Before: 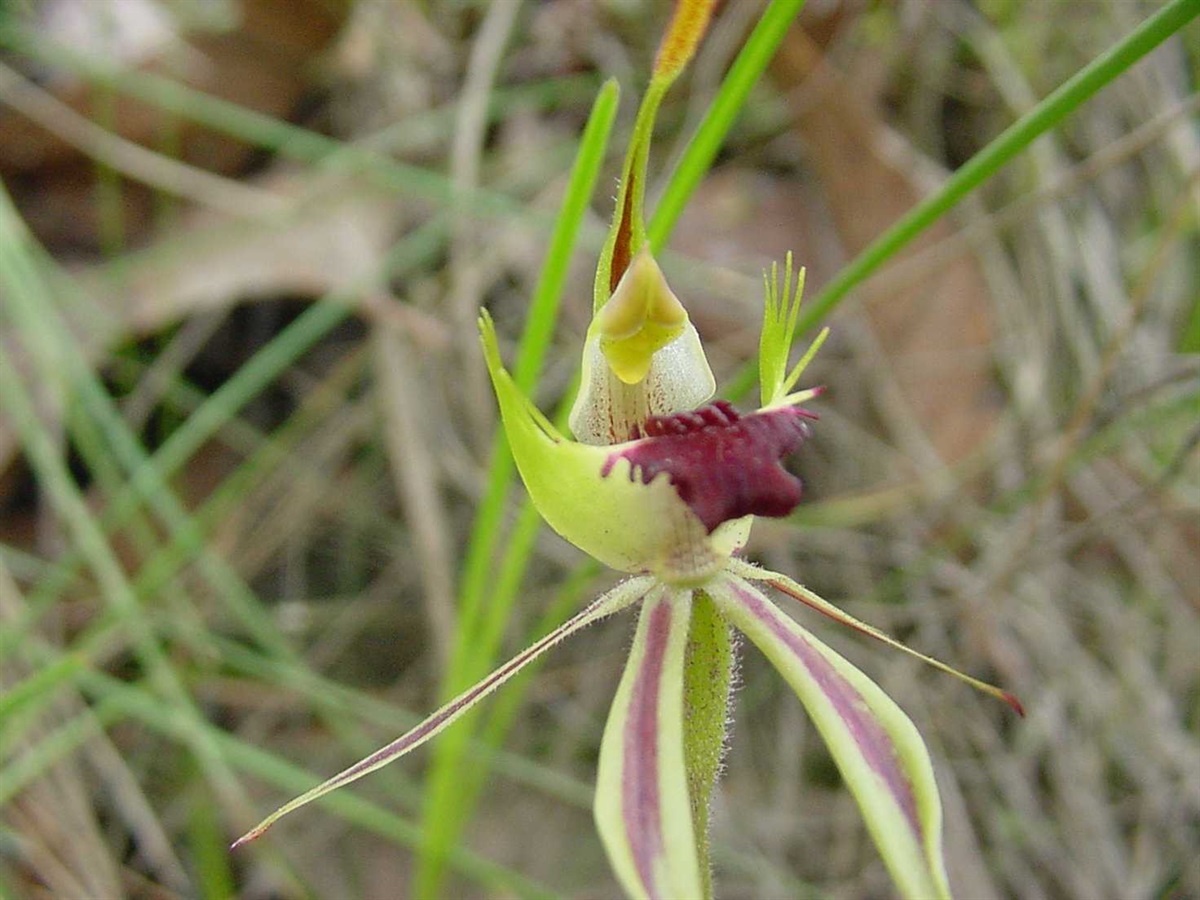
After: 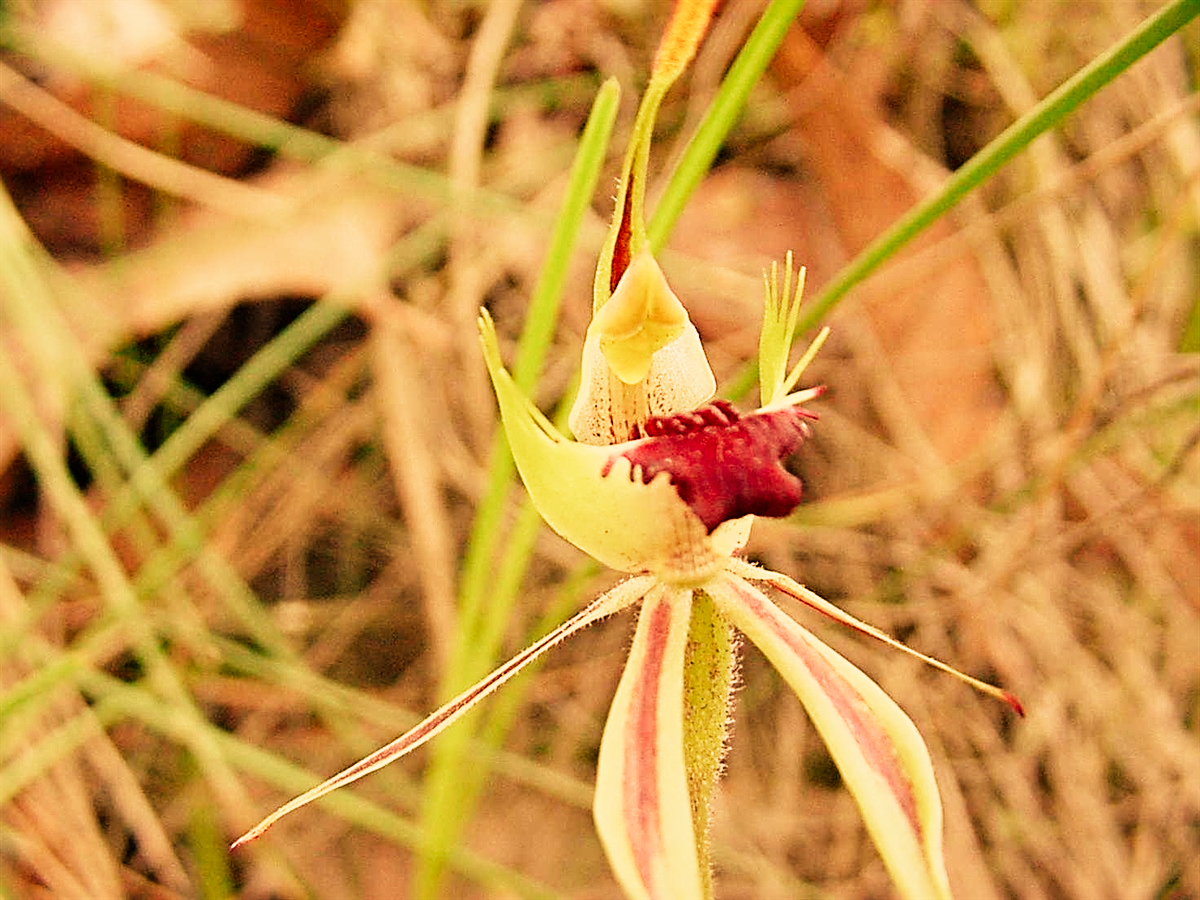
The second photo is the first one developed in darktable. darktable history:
sigmoid: contrast 1.7, skew 0.1, preserve hue 0%, red attenuation 0.1, red rotation 0.035, green attenuation 0.1, green rotation -0.017, blue attenuation 0.15, blue rotation -0.052, base primaries Rec2020
exposure: exposure 0.4 EV, compensate highlight preservation false
white balance: red 1.467, blue 0.684
color balance: mode lift, gamma, gain (sRGB), lift [0.97, 1, 1, 1], gamma [1.03, 1, 1, 1]
sharpen: radius 4.883
velvia: strength 15%
